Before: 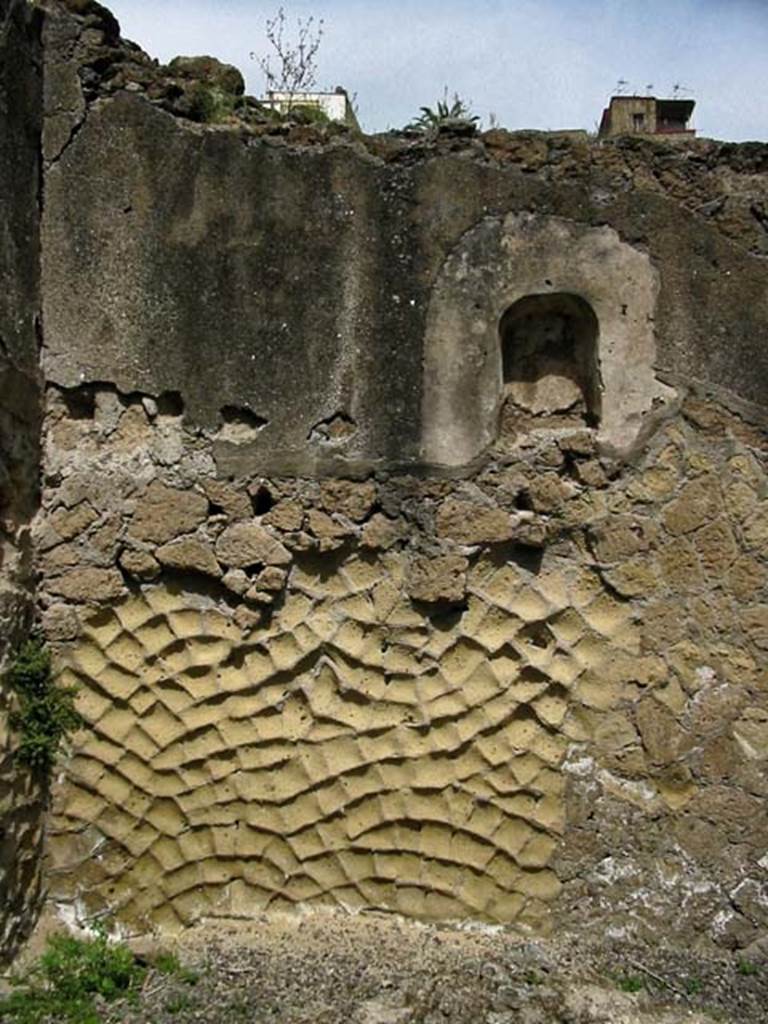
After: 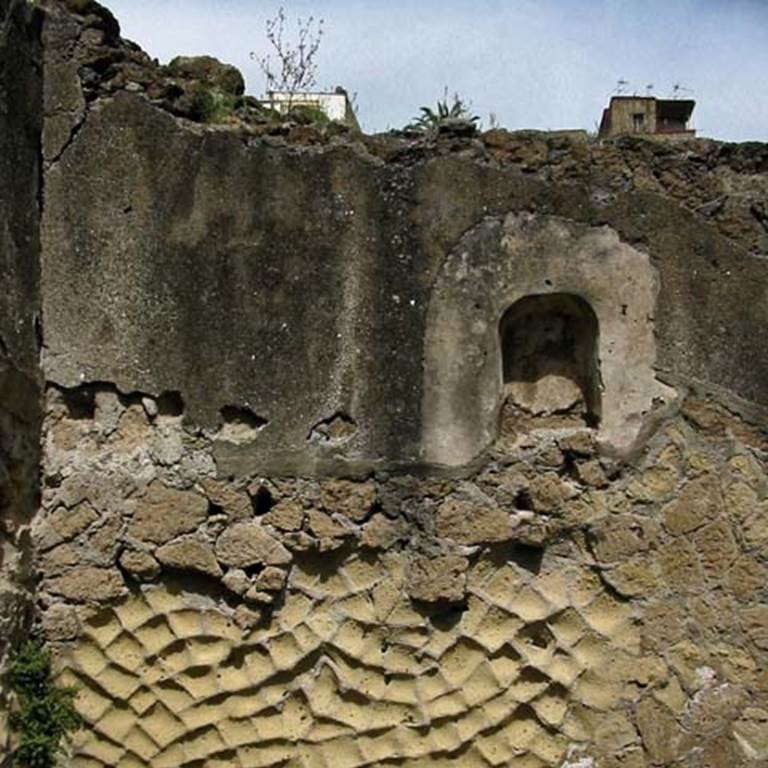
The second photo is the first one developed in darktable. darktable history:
exposure: exposure -0.01 EV, compensate highlight preservation false
rotate and perspective: automatic cropping off
crop: bottom 24.988%
